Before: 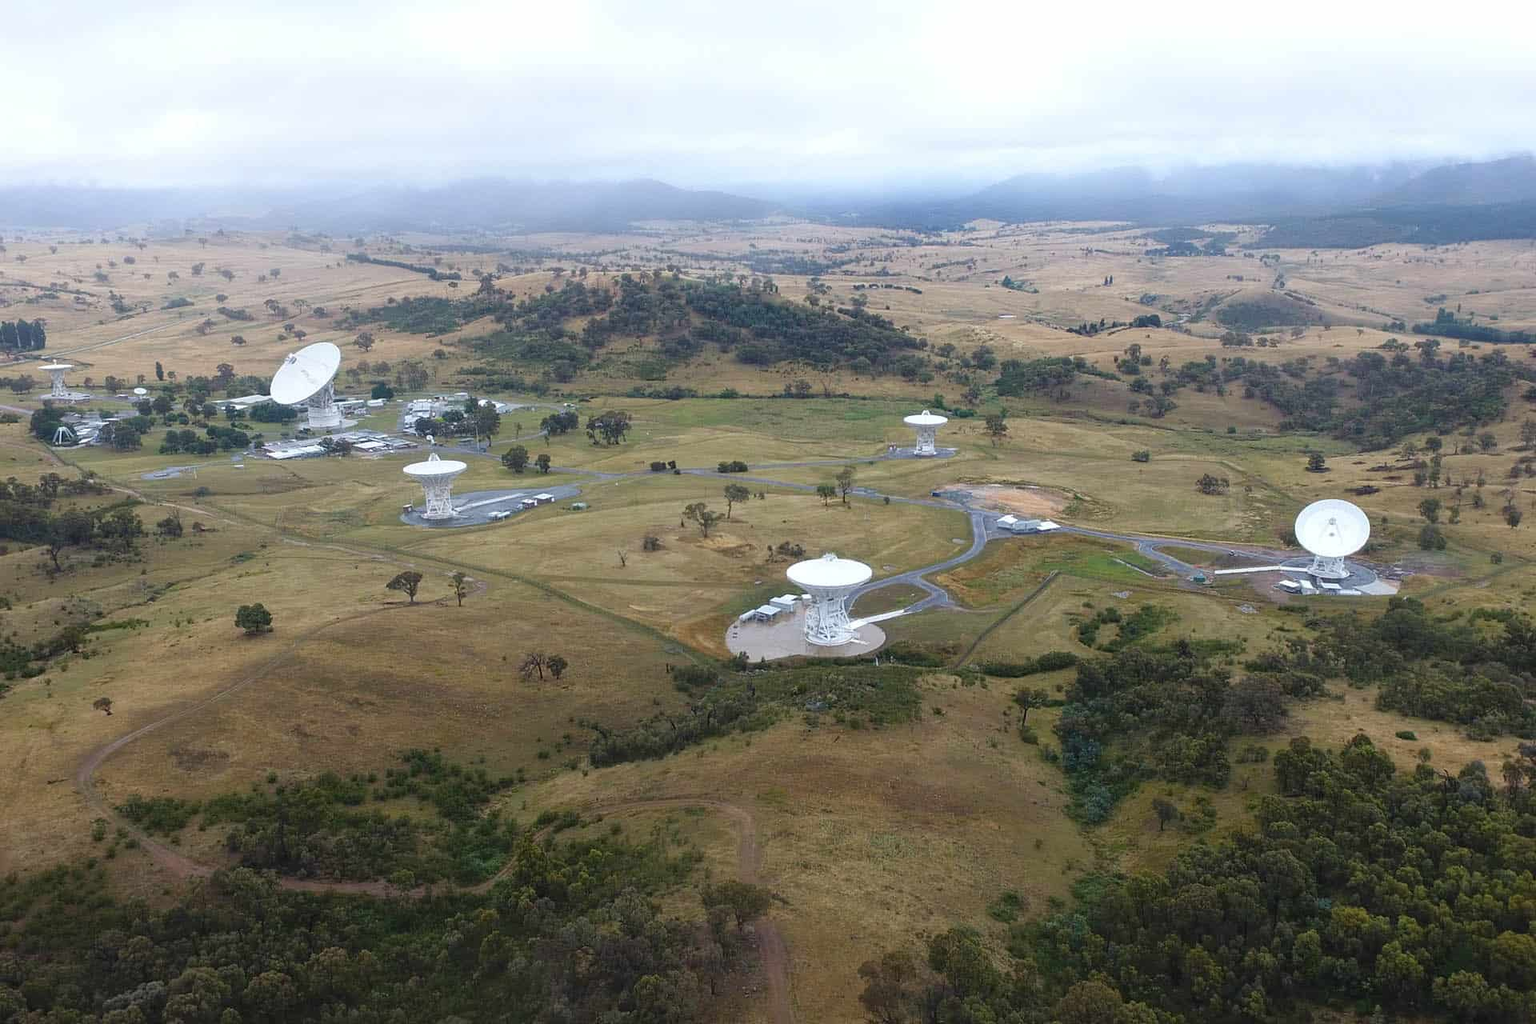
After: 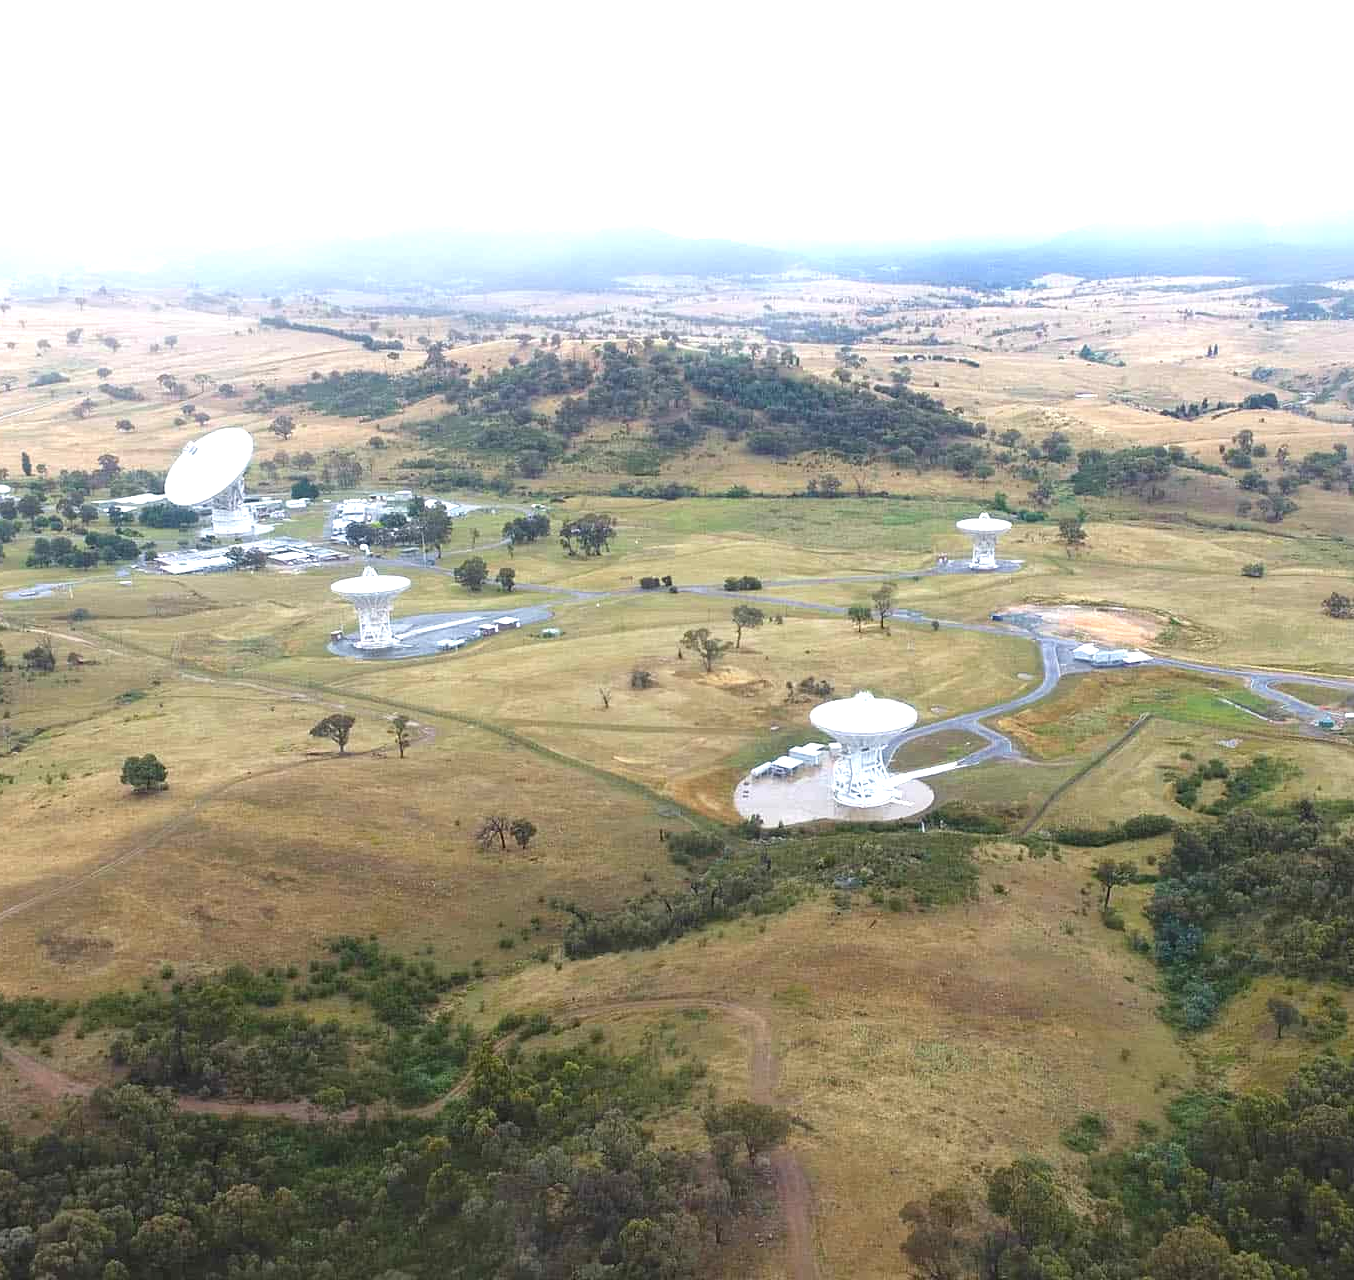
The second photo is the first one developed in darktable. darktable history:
crop and rotate: left 9.054%, right 20.376%
exposure: black level correction 0, exposure 0.95 EV, compensate exposure bias true, compensate highlight preservation false
